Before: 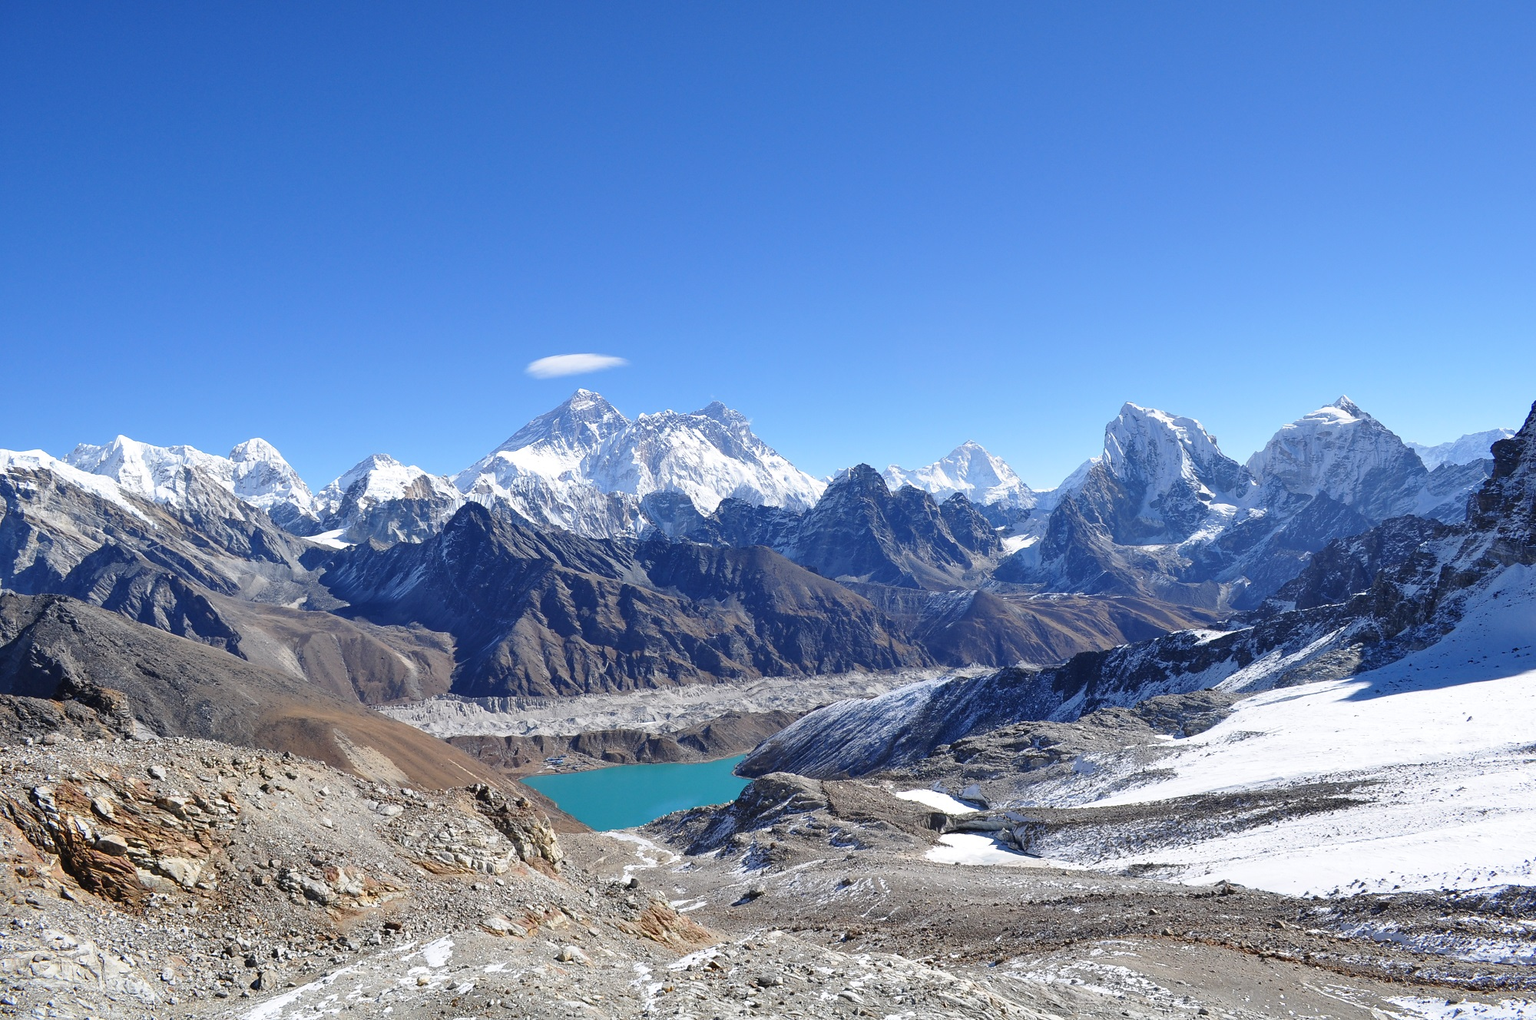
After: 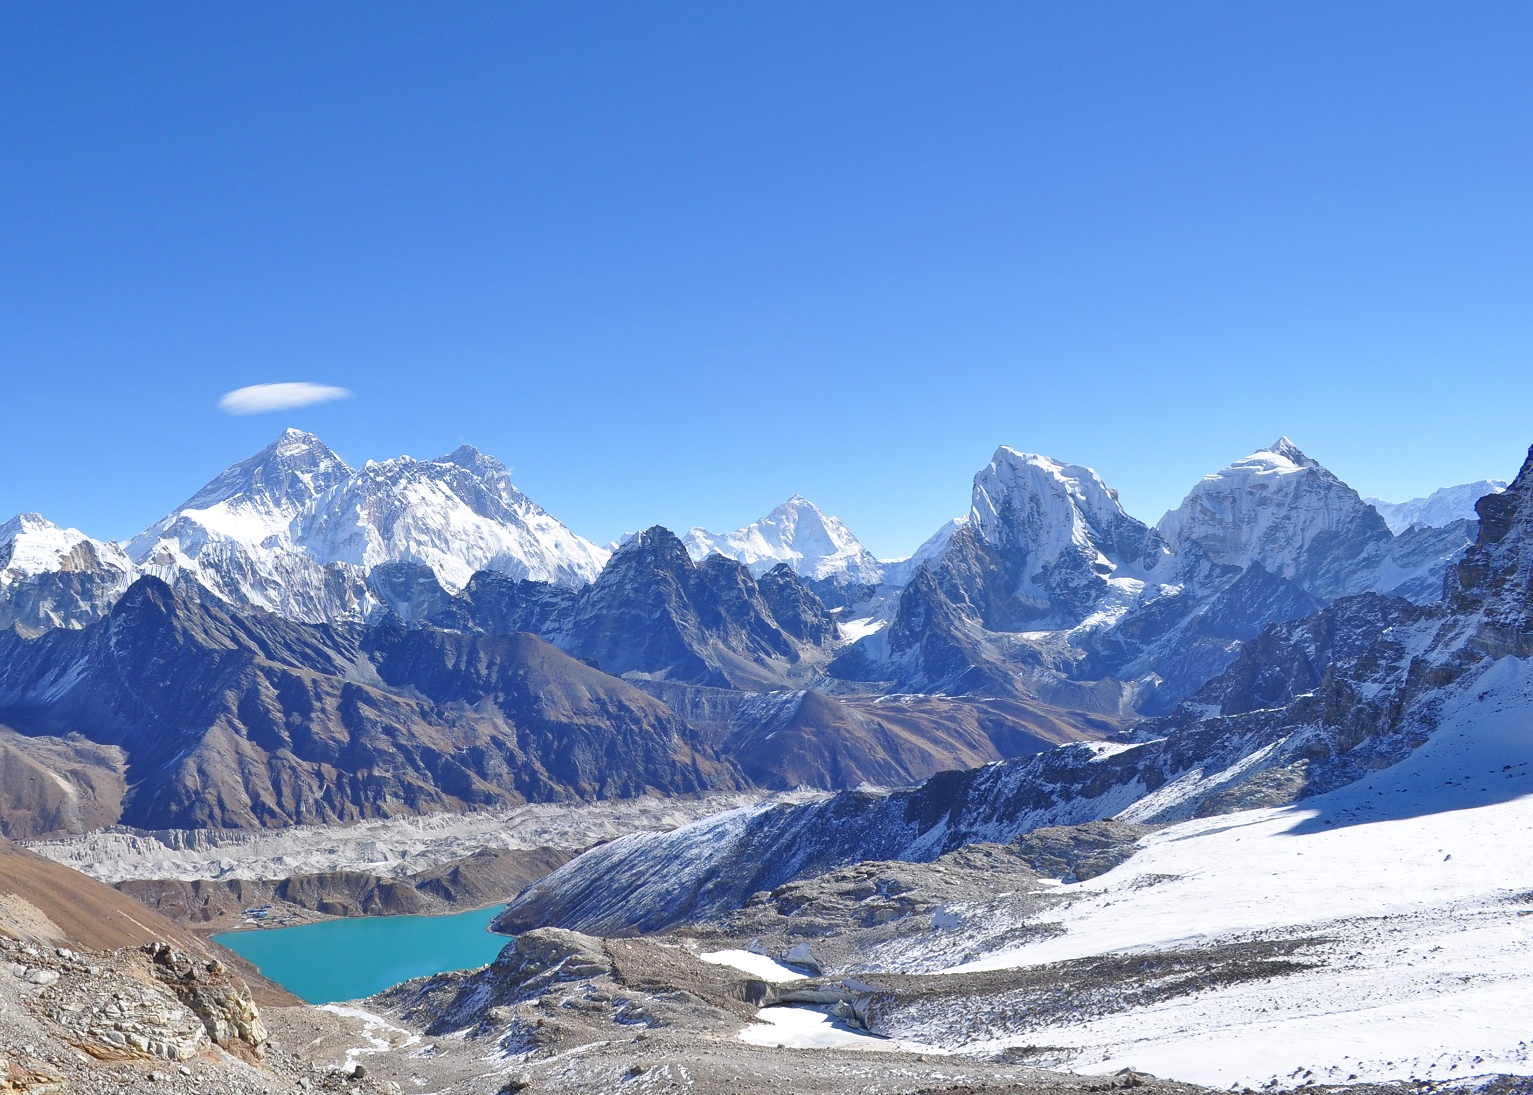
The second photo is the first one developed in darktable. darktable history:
crop: left 23.322%, top 5.912%, bottom 11.62%
tone equalizer: -7 EV 0.161 EV, -6 EV 0.598 EV, -5 EV 1.13 EV, -4 EV 1.33 EV, -3 EV 1.13 EV, -2 EV 0.6 EV, -1 EV 0.155 EV
